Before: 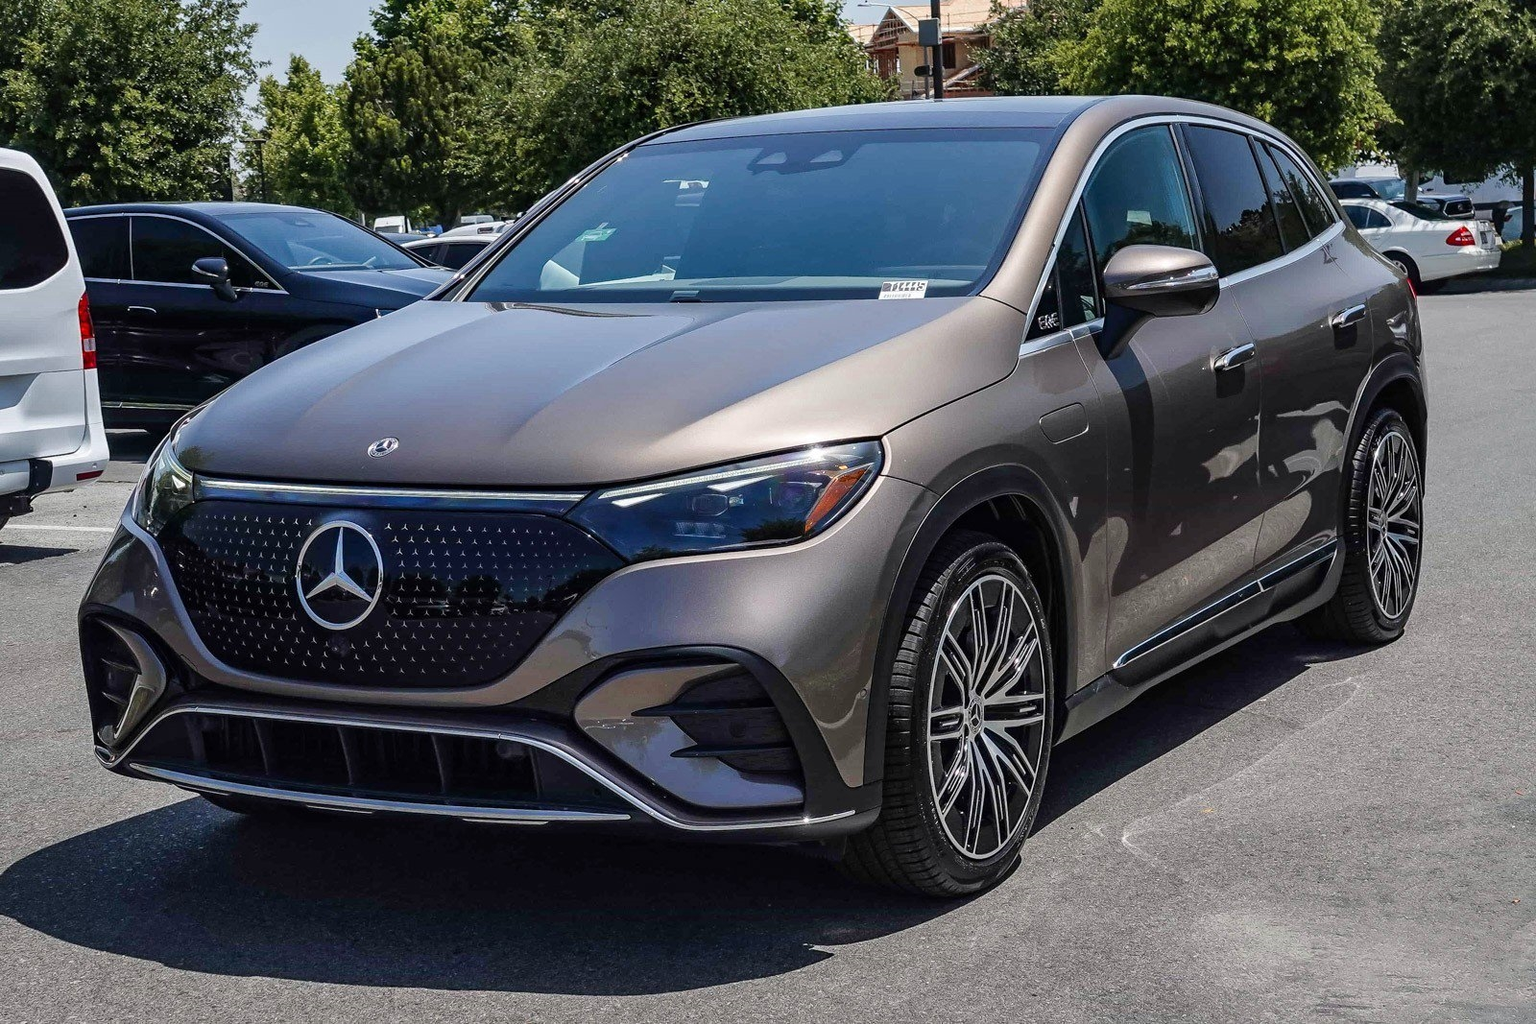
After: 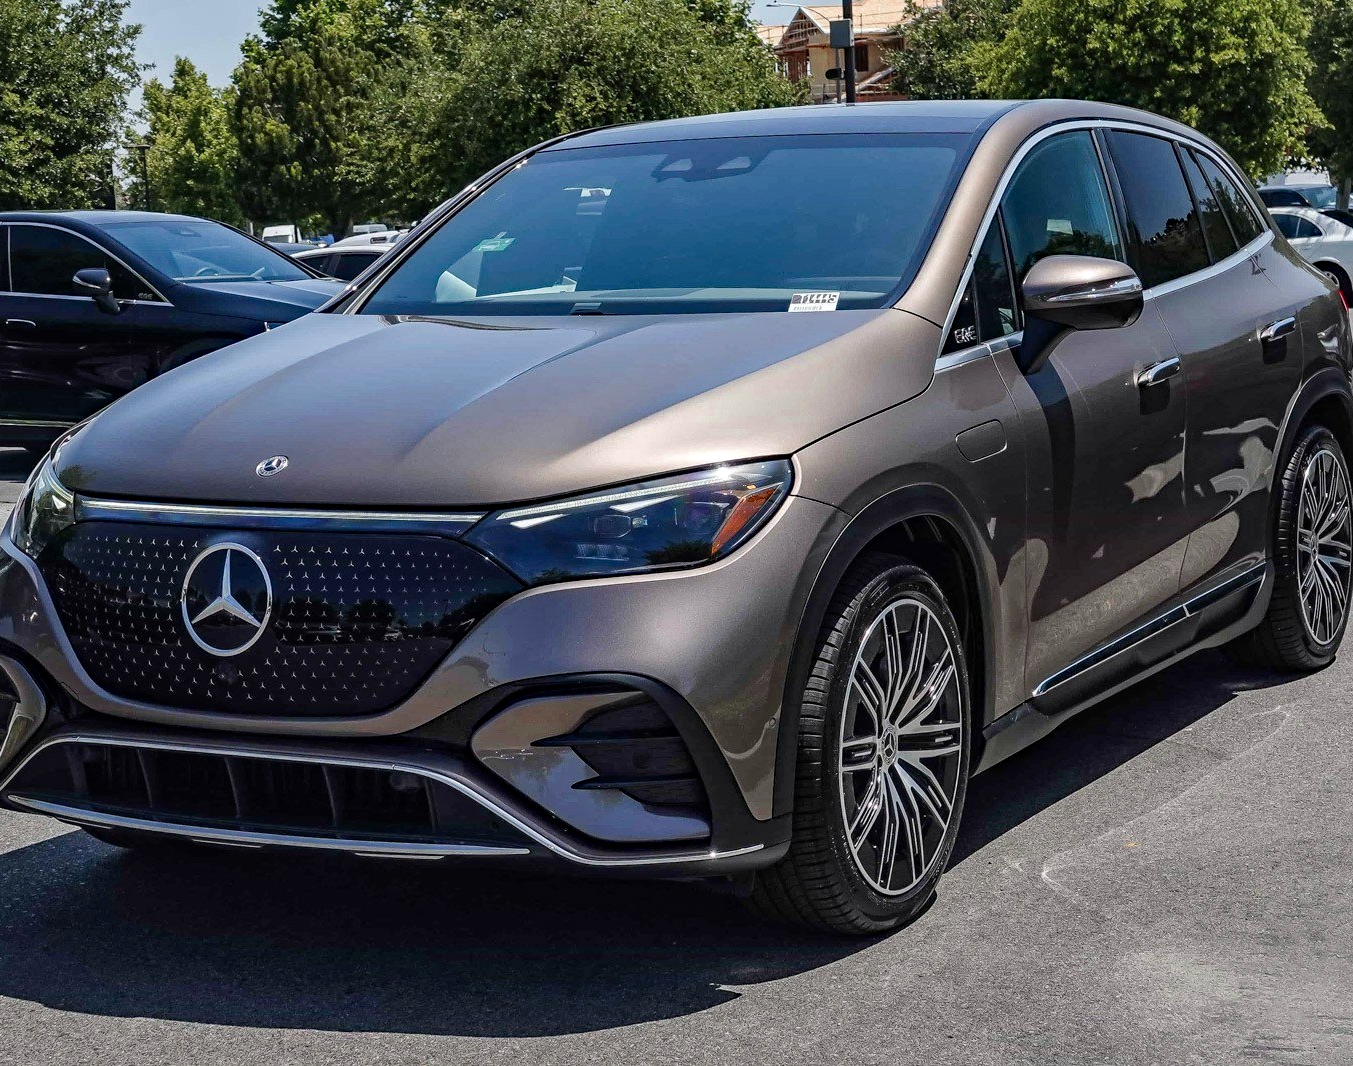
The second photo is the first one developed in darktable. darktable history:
crop: left 7.99%, right 7.43%
haze removal: compatibility mode true, adaptive false
